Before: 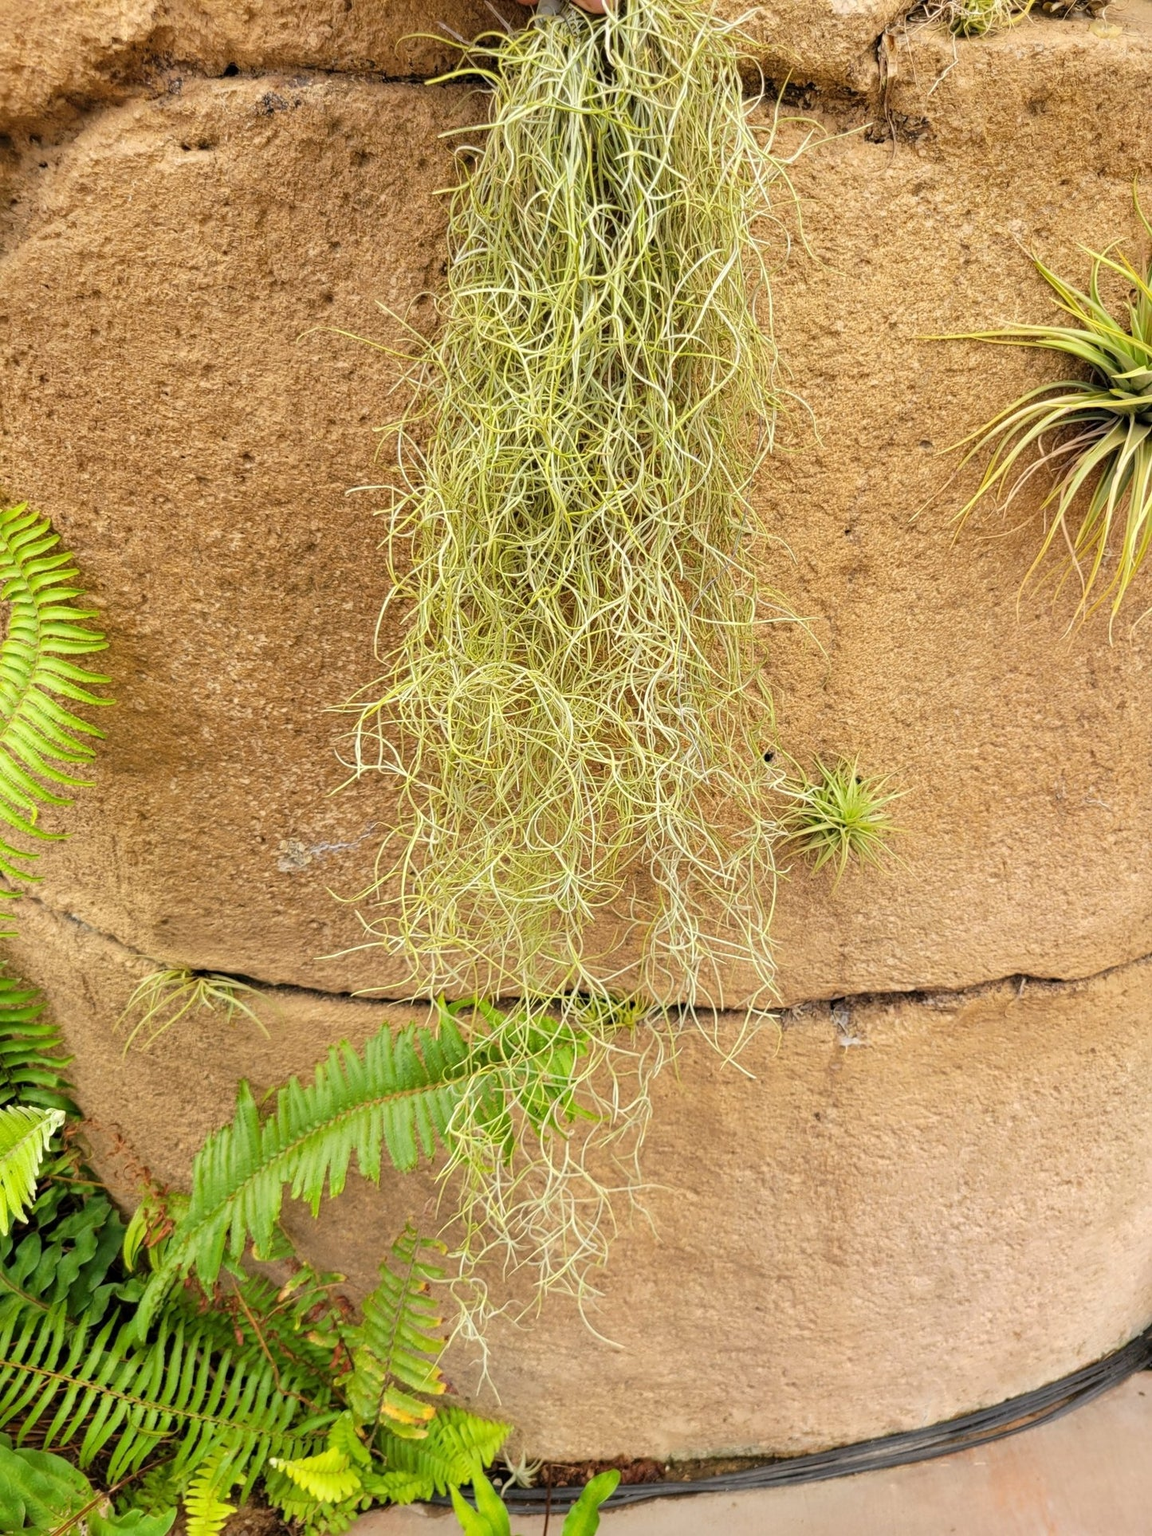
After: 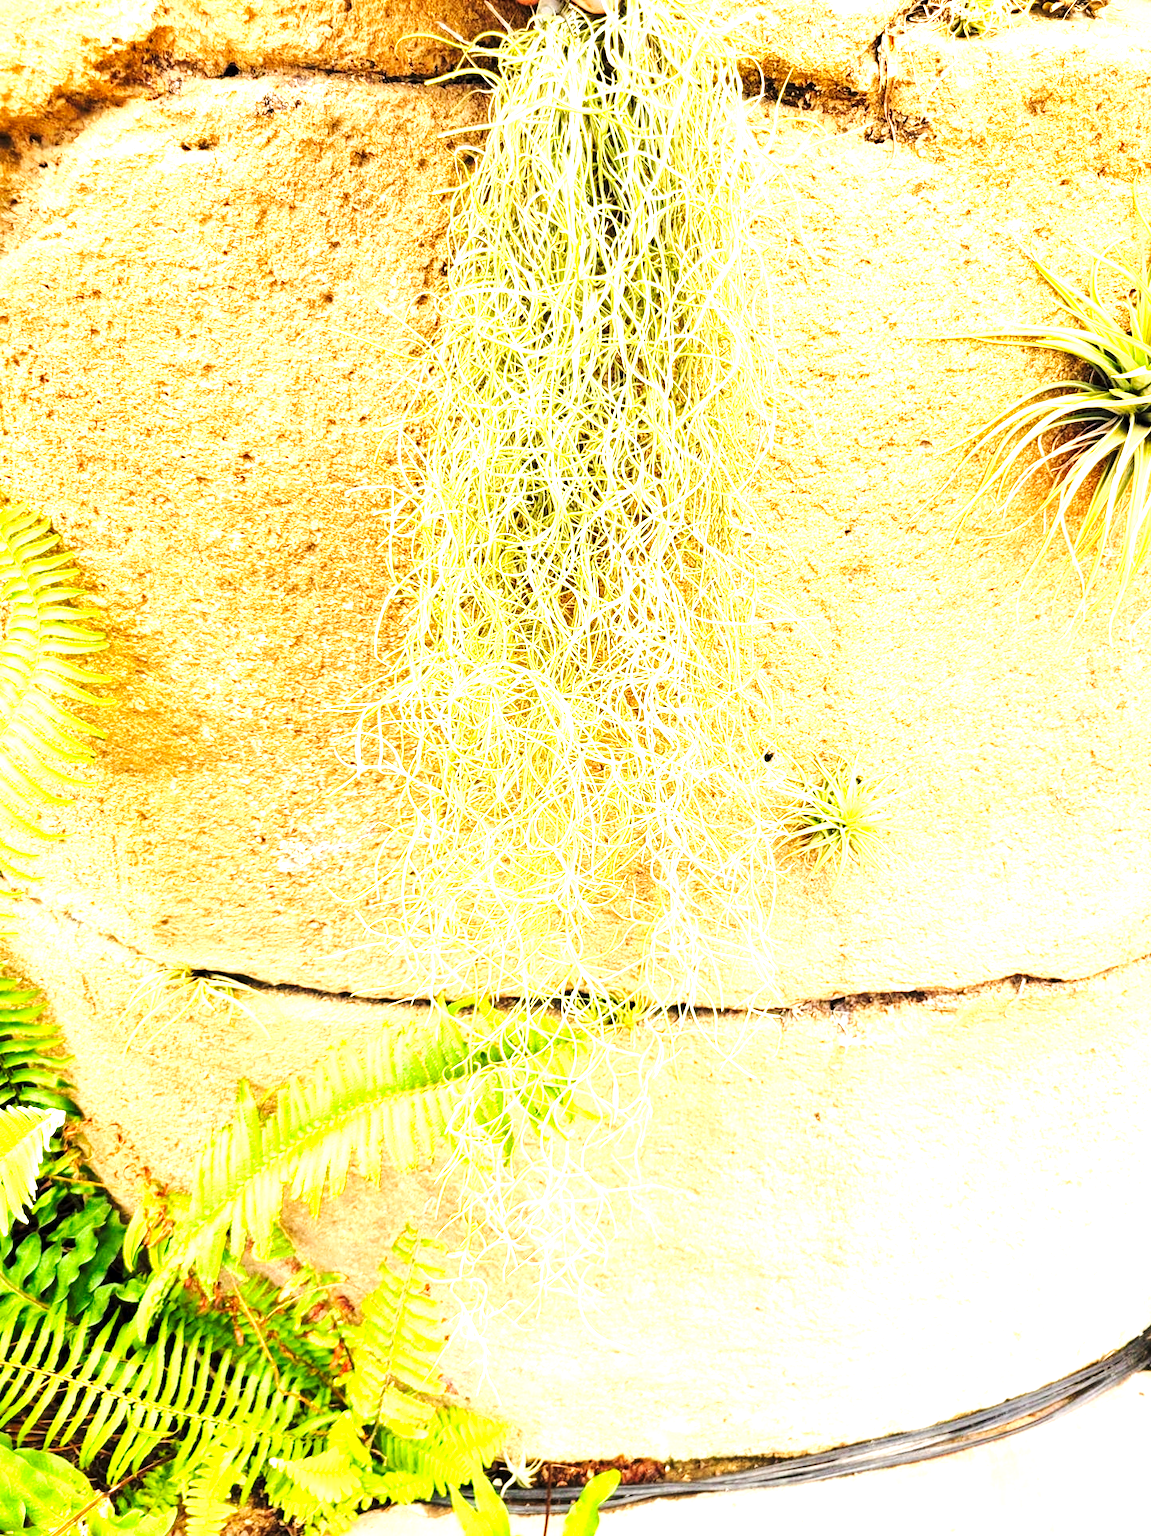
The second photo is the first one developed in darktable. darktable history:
tone curve: curves: ch0 [(0, 0) (0.003, 0) (0.011, 0) (0.025, 0) (0.044, 0.006) (0.069, 0.024) (0.1, 0.038) (0.136, 0.052) (0.177, 0.08) (0.224, 0.112) (0.277, 0.145) (0.335, 0.206) (0.399, 0.284) (0.468, 0.372) (0.543, 0.477) (0.623, 0.593) (0.709, 0.717) (0.801, 0.815) (0.898, 0.92) (1, 1)], preserve colors none
exposure: black level correction 0, exposure 1.996 EV, compensate highlight preservation false
